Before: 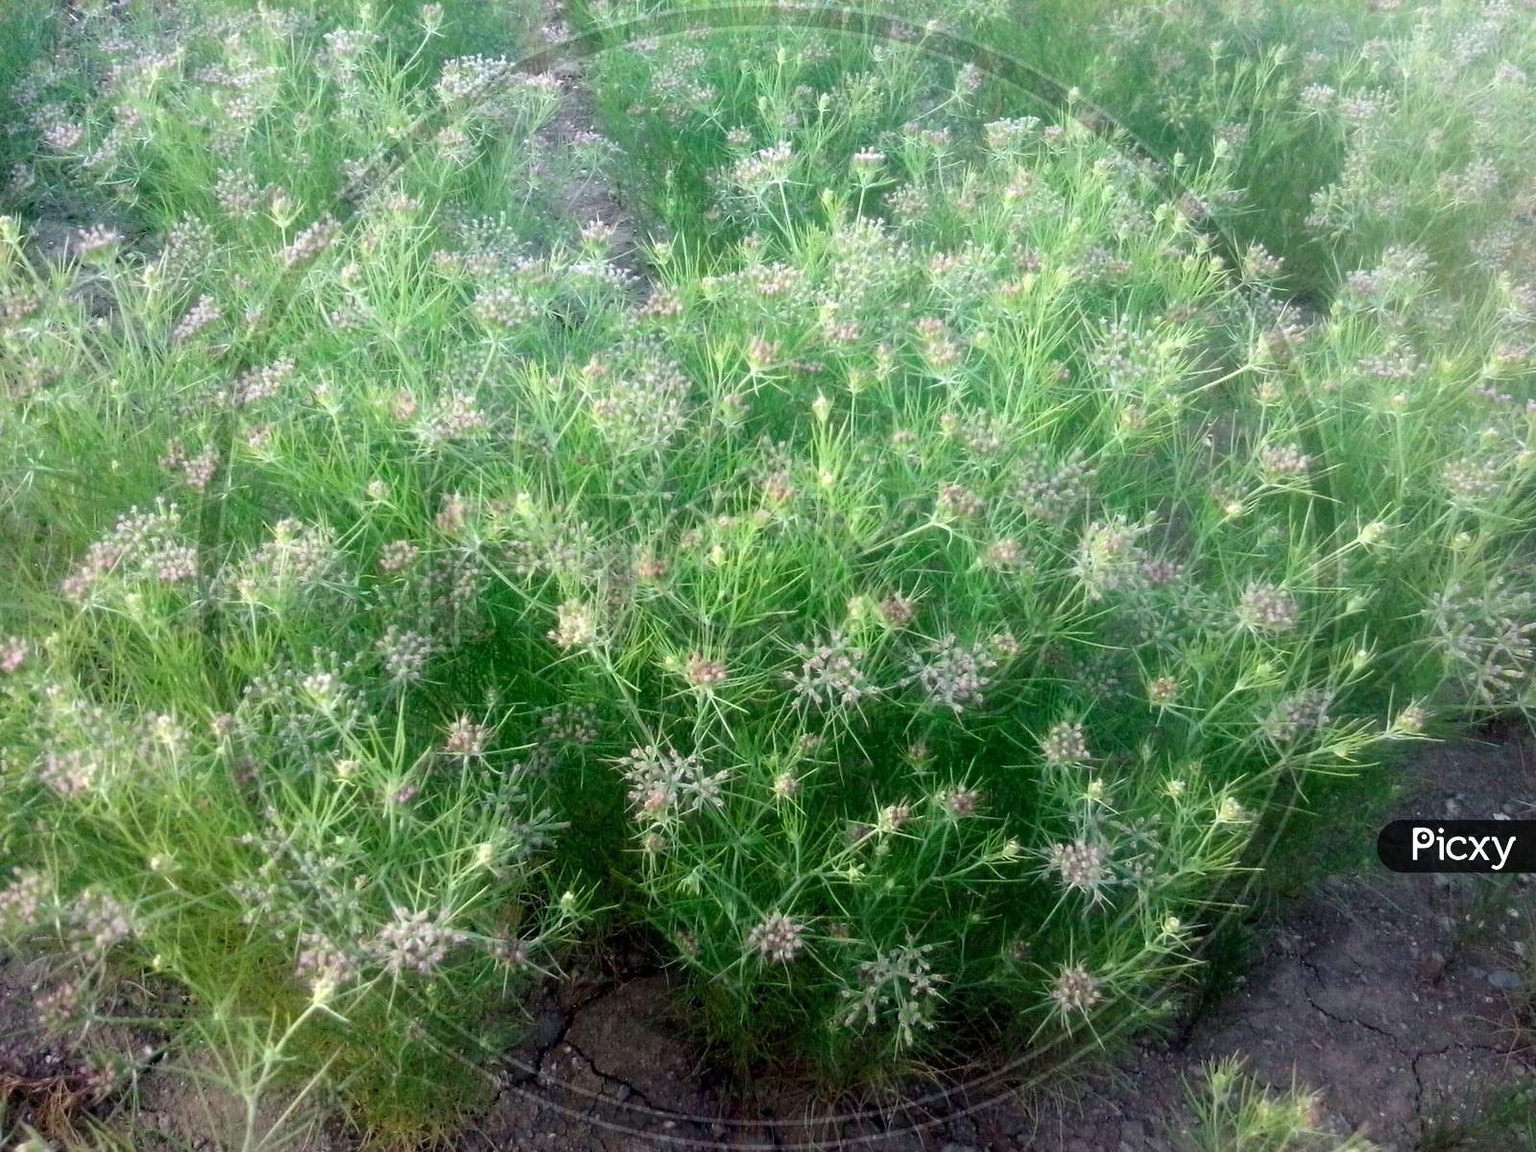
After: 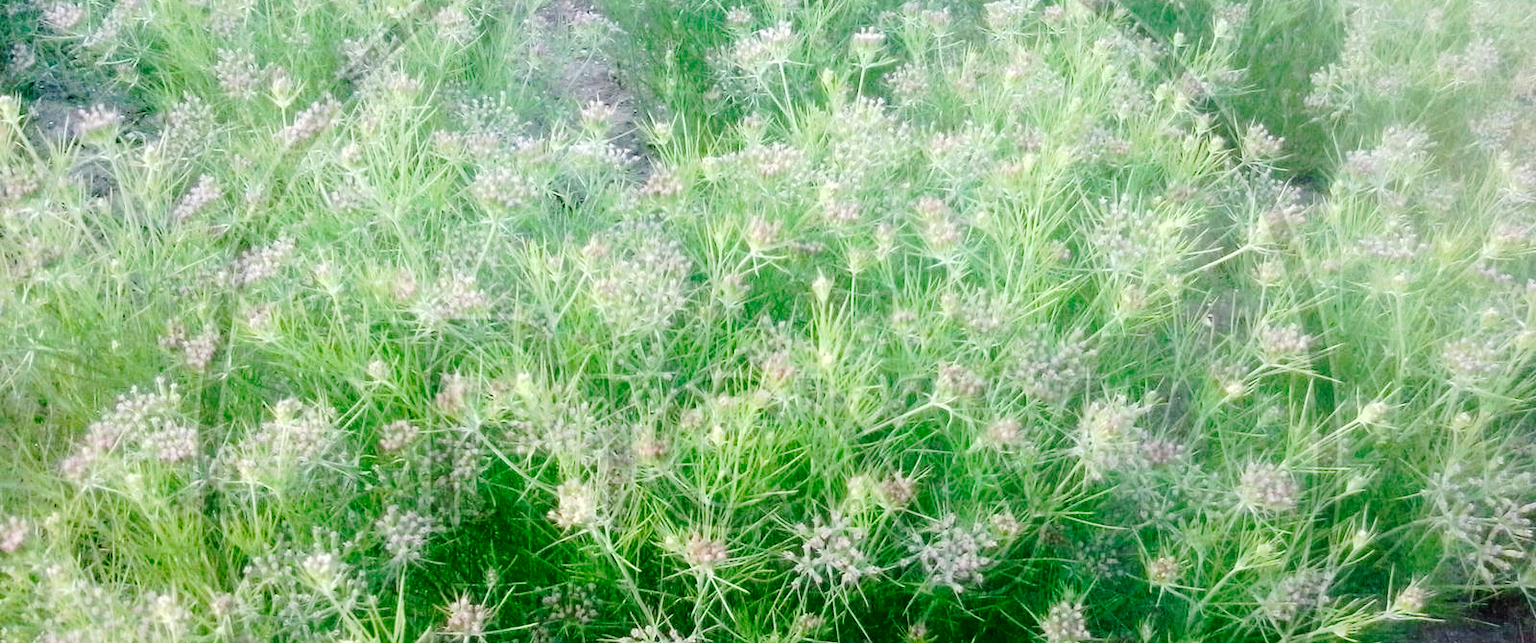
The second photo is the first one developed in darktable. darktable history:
tone curve: curves: ch0 [(0, 0) (0.003, 0.013) (0.011, 0.016) (0.025, 0.021) (0.044, 0.029) (0.069, 0.039) (0.1, 0.056) (0.136, 0.085) (0.177, 0.14) (0.224, 0.201) (0.277, 0.28) (0.335, 0.372) (0.399, 0.475) (0.468, 0.567) (0.543, 0.643) (0.623, 0.722) (0.709, 0.801) (0.801, 0.859) (0.898, 0.927) (1, 1)], preserve colors none
crop and rotate: top 10.423%, bottom 33.682%
tone equalizer: on, module defaults
